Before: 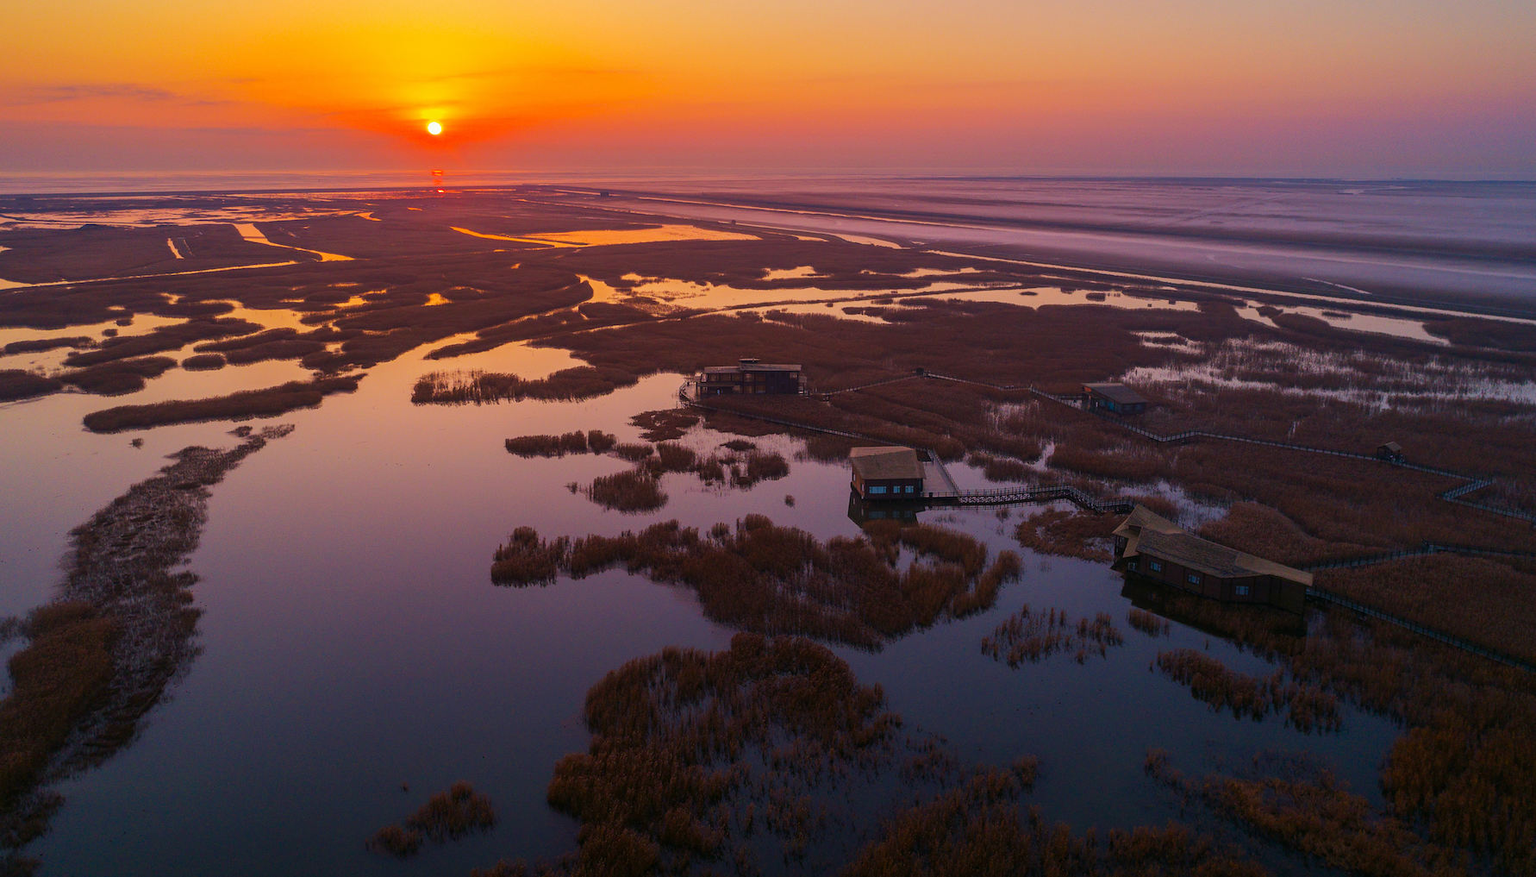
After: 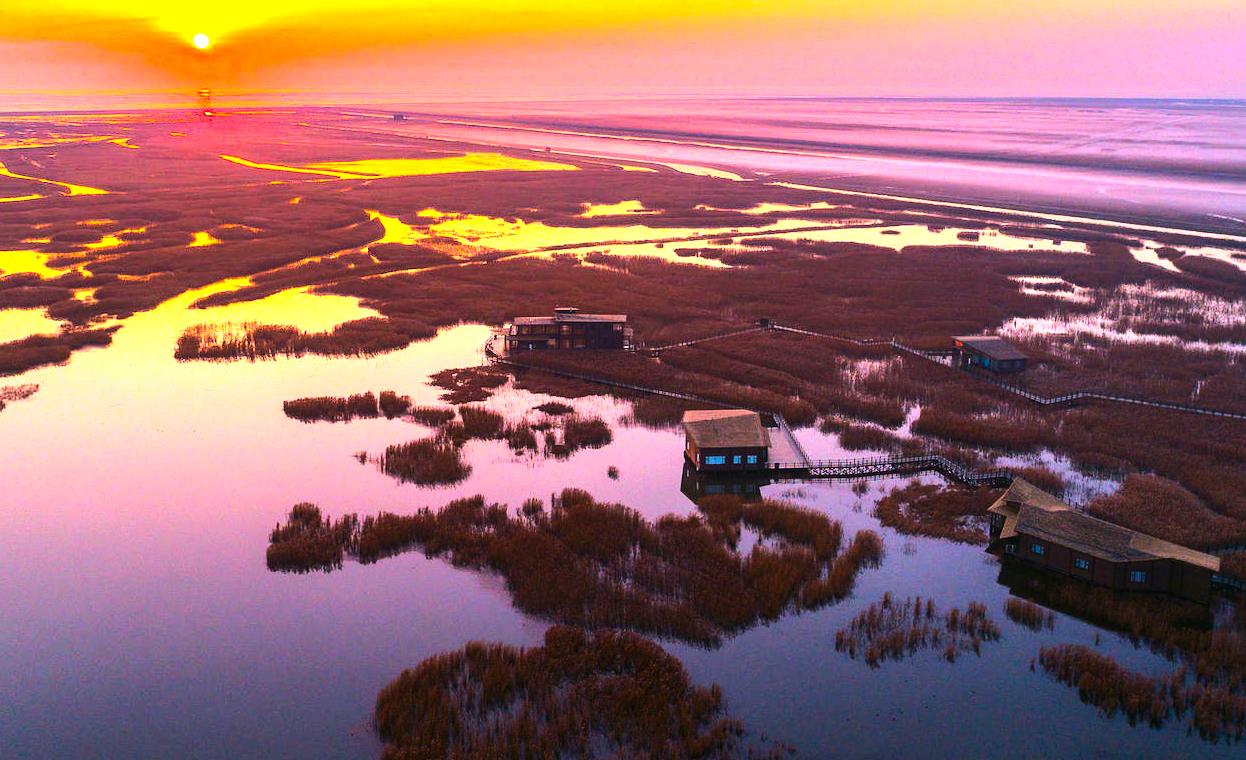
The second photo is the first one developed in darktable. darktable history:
crop and rotate: left 17.046%, top 10.659%, right 12.989%, bottom 14.553%
tone equalizer: -8 EV -1.08 EV, -7 EV -1.01 EV, -6 EV -0.867 EV, -5 EV -0.578 EV, -3 EV 0.578 EV, -2 EV 0.867 EV, -1 EV 1.01 EV, +0 EV 1.08 EV, edges refinement/feathering 500, mask exposure compensation -1.57 EV, preserve details no
exposure: black level correction 0, exposure 1.1 EV, compensate exposure bias true, compensate highlight preservation false
color balance rgb: perceptual saturation grading › global saturation 25%, perceptual brilliance grading › mid-tones 10%, perceptual brilliance grading › shadows 15%, global vibrance 20%
